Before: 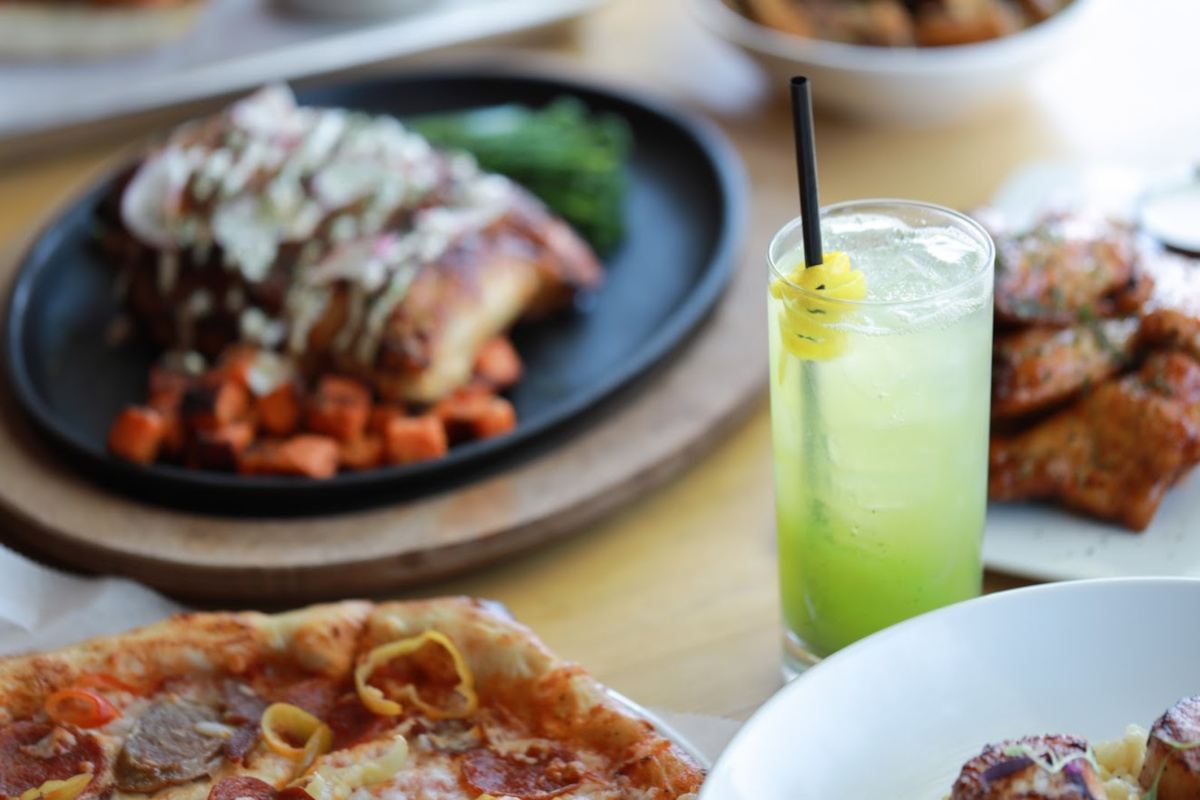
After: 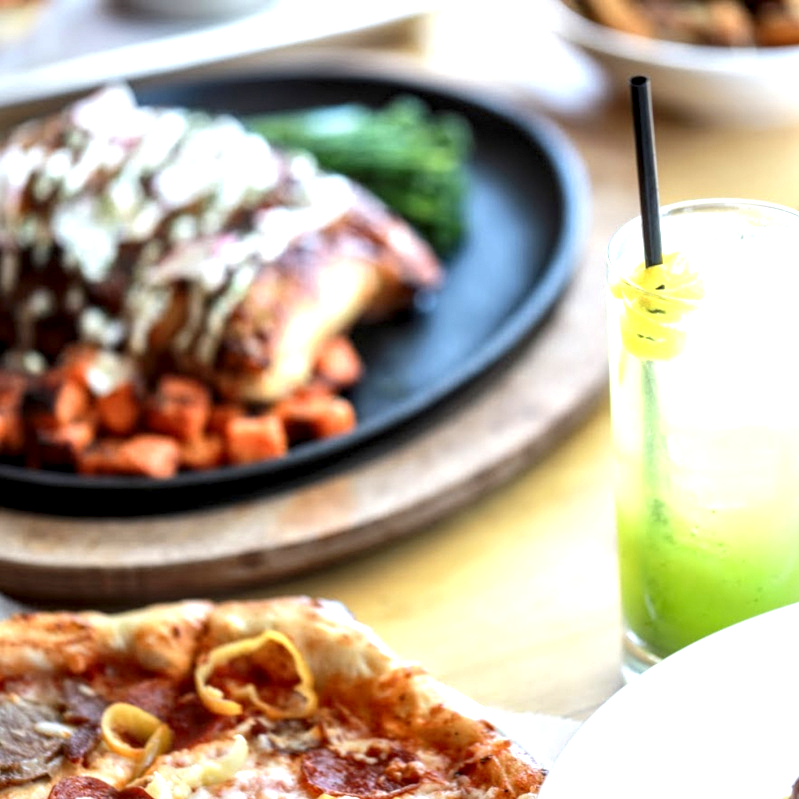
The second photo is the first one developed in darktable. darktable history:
exposure: black level correction 0, exposure 1 EV, compensate exposure bias true, compensate highlight preservation false
local contrast: detail 160%
crop and rotate: left 13.342%, right 19.991%
